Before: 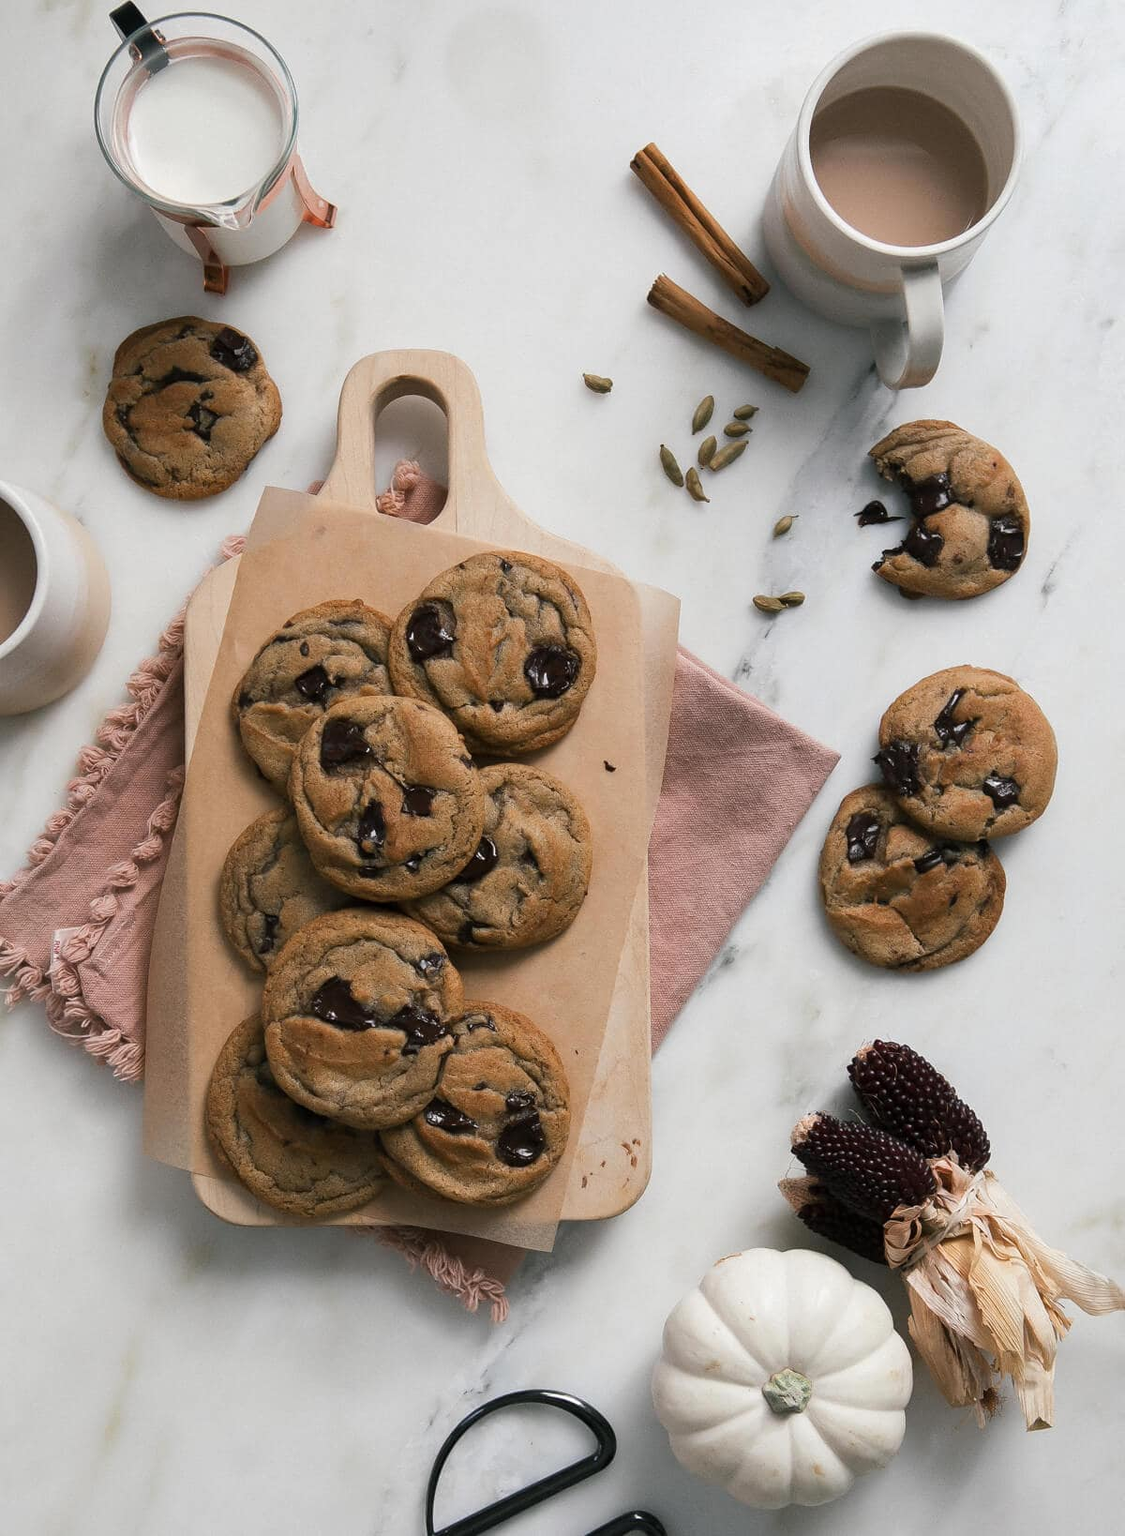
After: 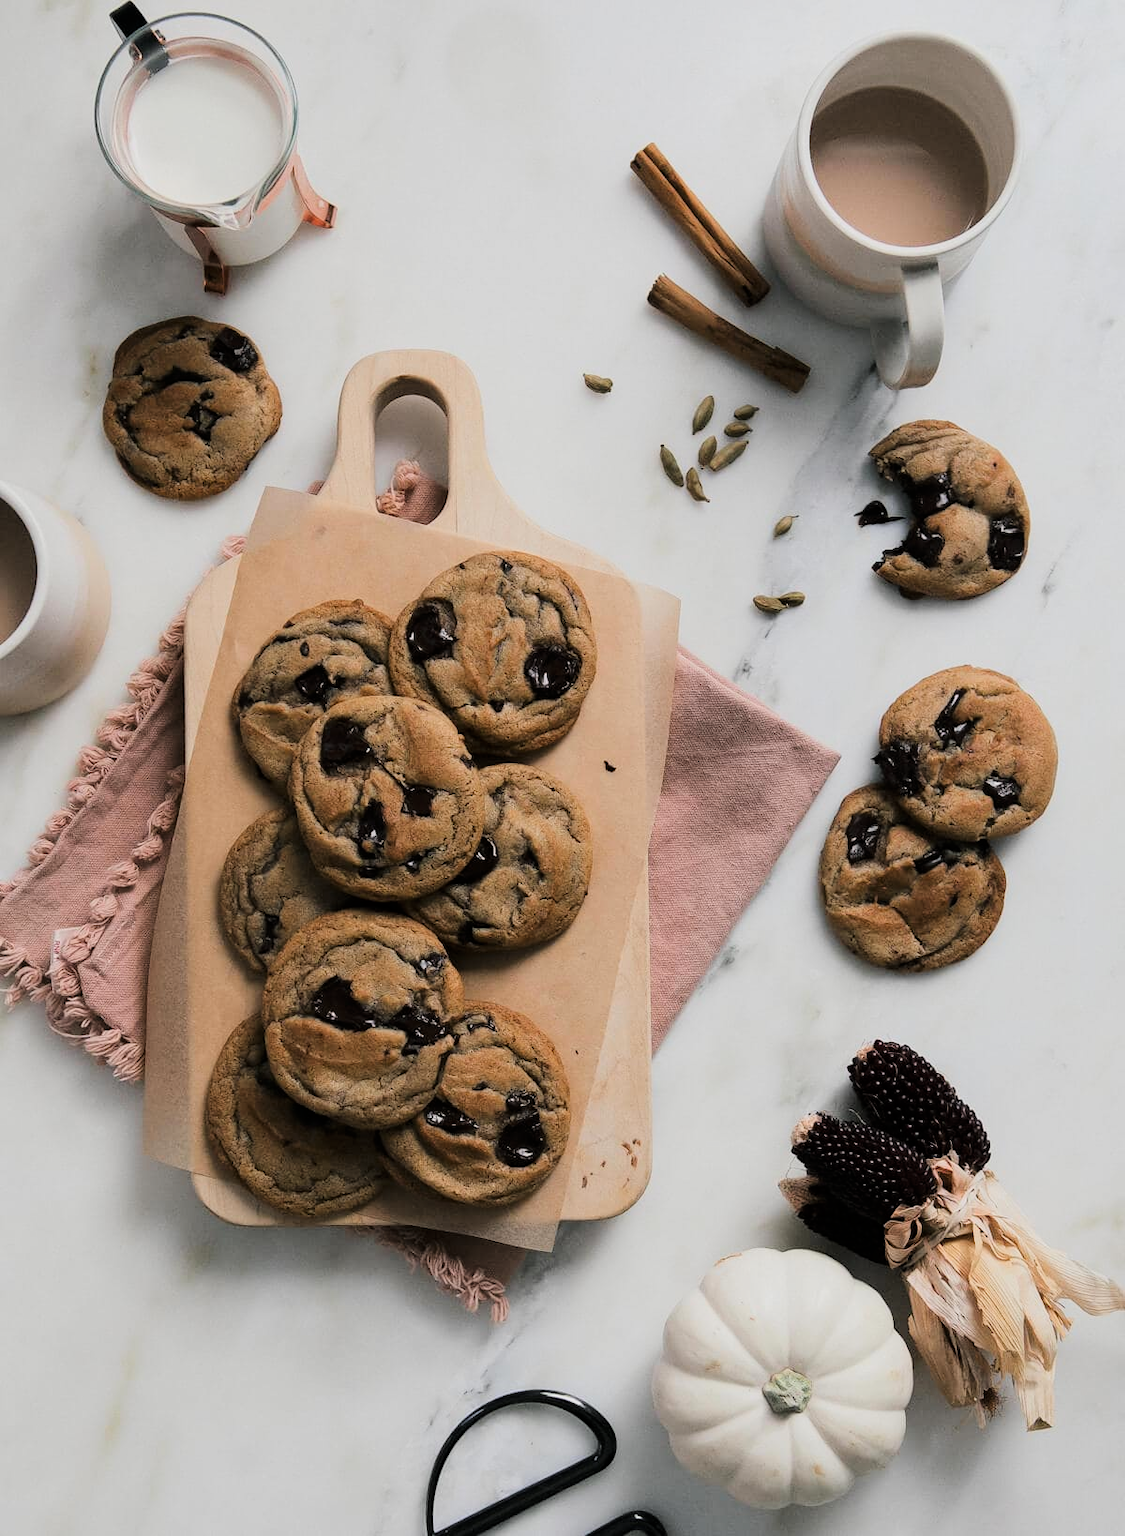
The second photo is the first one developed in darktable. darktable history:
tone curve: curves: ch0 [(0, 0) (0.049, 0.01) (0.154, 0.081) (0.491, 0.519) (0.748, 0.765) (1, 0.919)]; ch1 [(0, 0) (0.172, 0.123) (0.317, 0.272) (0.391, 0.424) (0.499, 0.497) (0.531, 0.541) (0.615, 0.608) (0.741, 0.783) (1, 1)]; ch2 [(0, 0) (0.411, 0.424) (0.483, 0.478) (0.546, 0.532) (0.652, 0.633) (1, 1)], color space Lab, linked channels, preserve colors none
